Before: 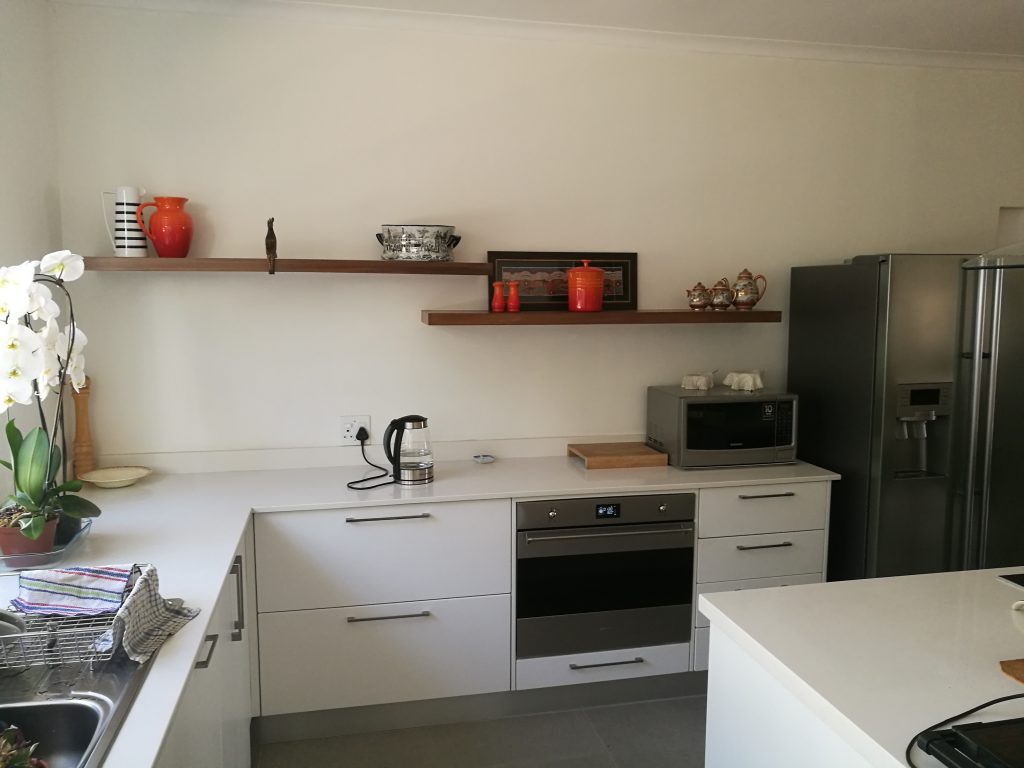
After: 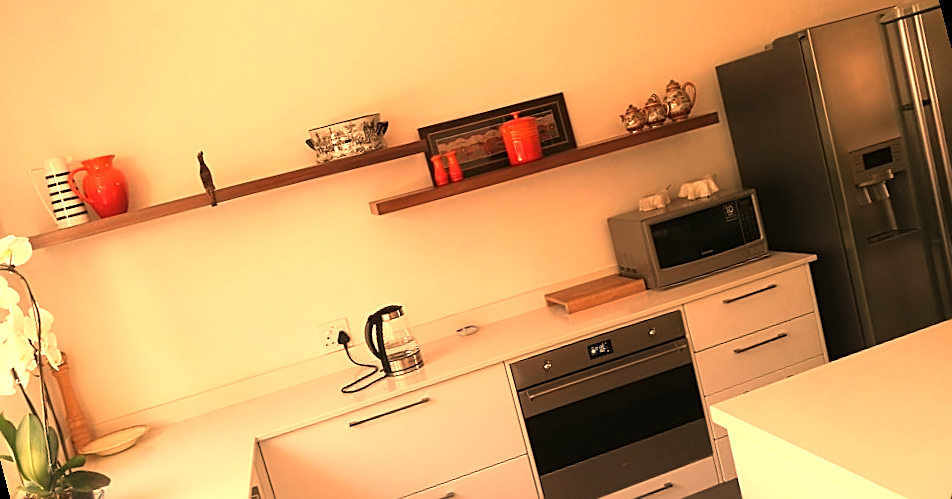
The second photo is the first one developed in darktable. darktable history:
sharpen: on, module defaults
rotate and perspective: rotation -14.8°, crop left 0.1, crop right 0.903, crop top 0.25, crop bottom 0.748
white balance: red 1.467, blue 0.684
exposure: black level correction 0, exposure 0.5 EV, compensate highlight preservation false
